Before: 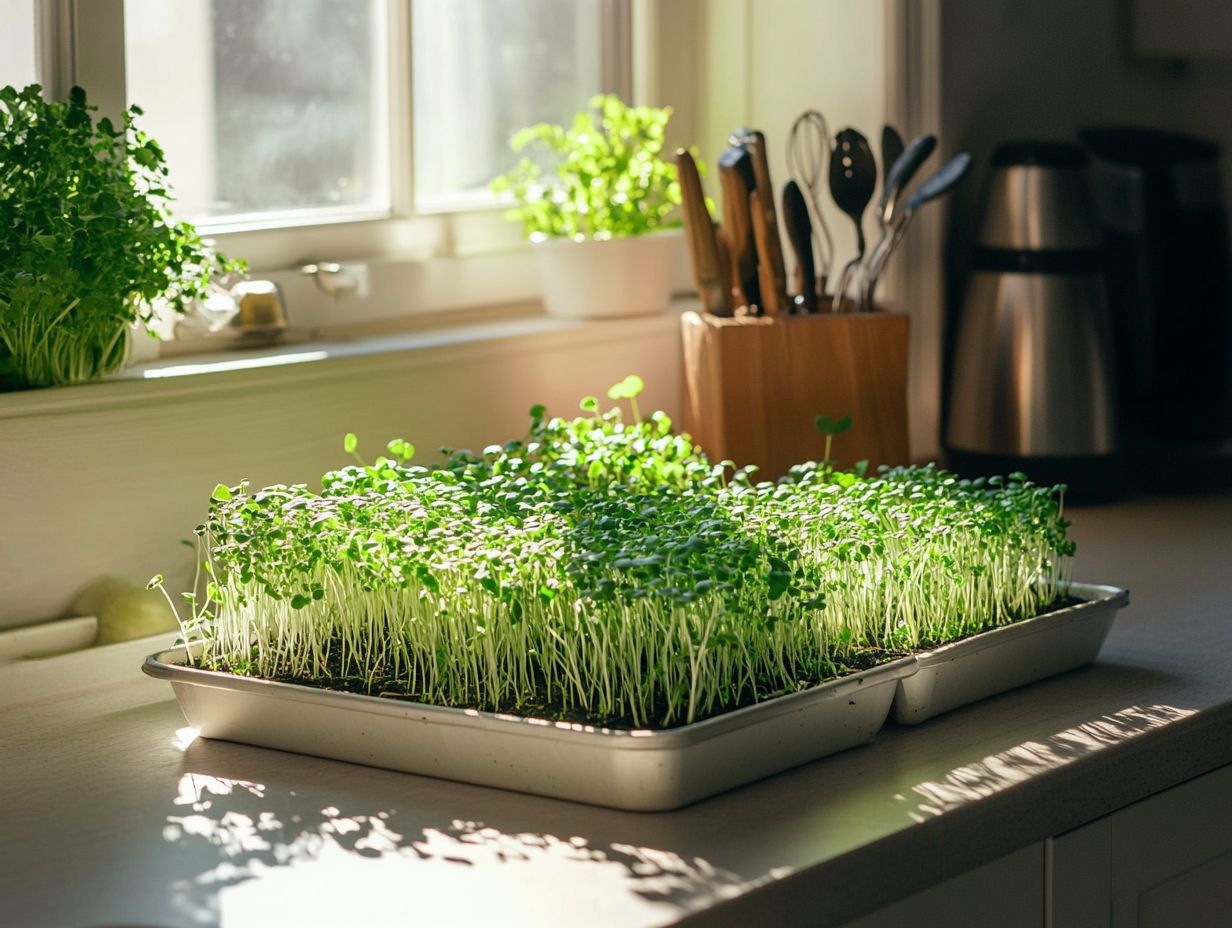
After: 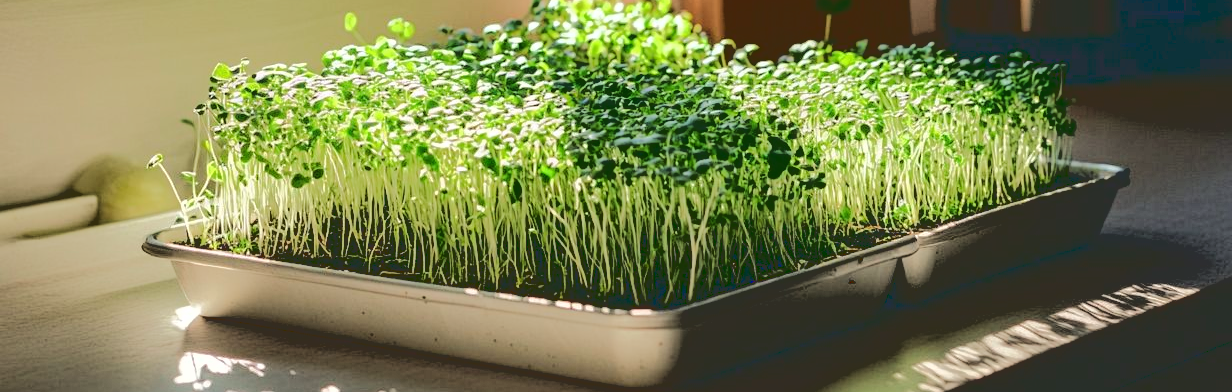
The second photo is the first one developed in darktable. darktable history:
base curve: curves: ch0 [(0.065, 0.026) (0.236, 0.358) (0.53, 0.546) (0.777, 0.841) (0.924, 0.992)]
crop: top 45.45%, bottom 12.237%
